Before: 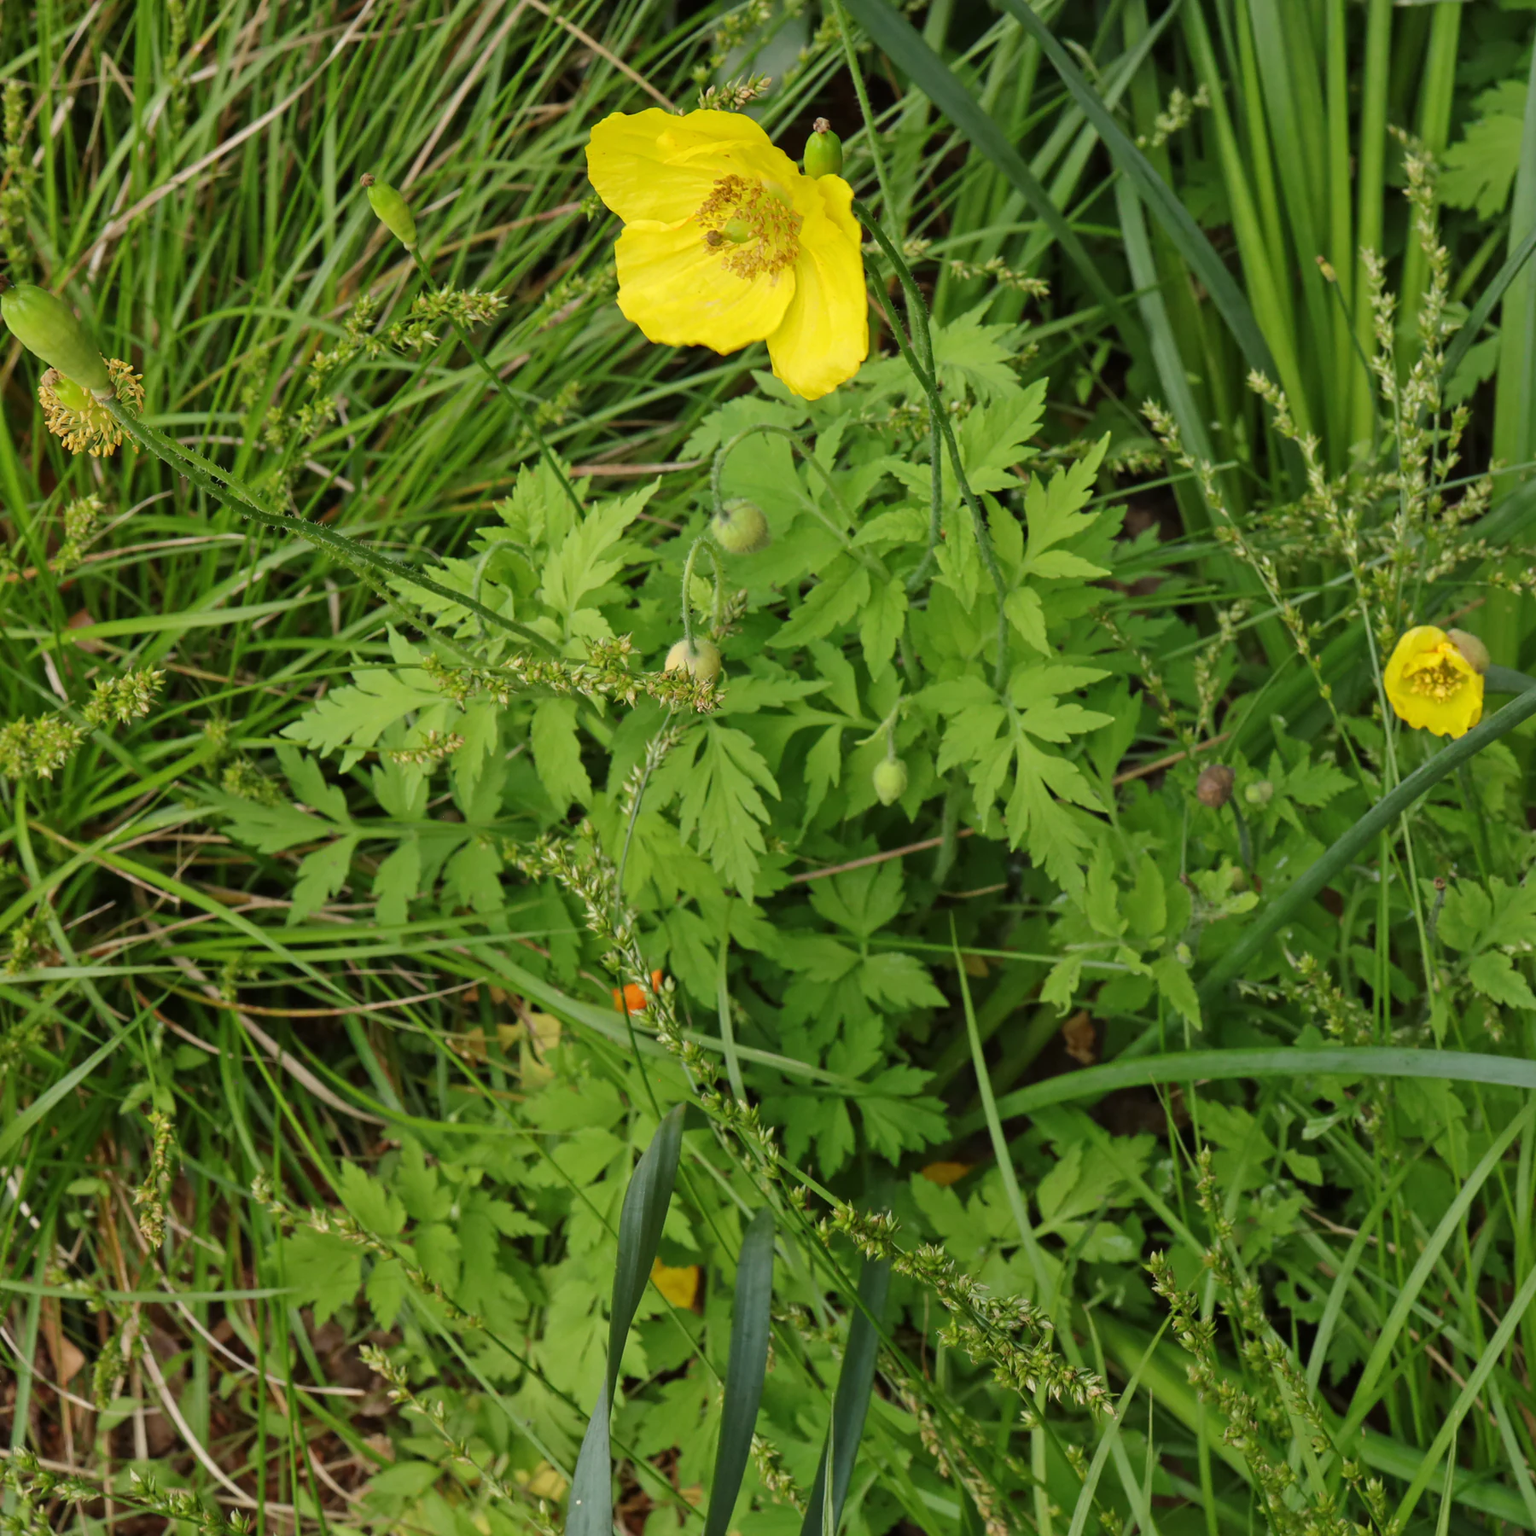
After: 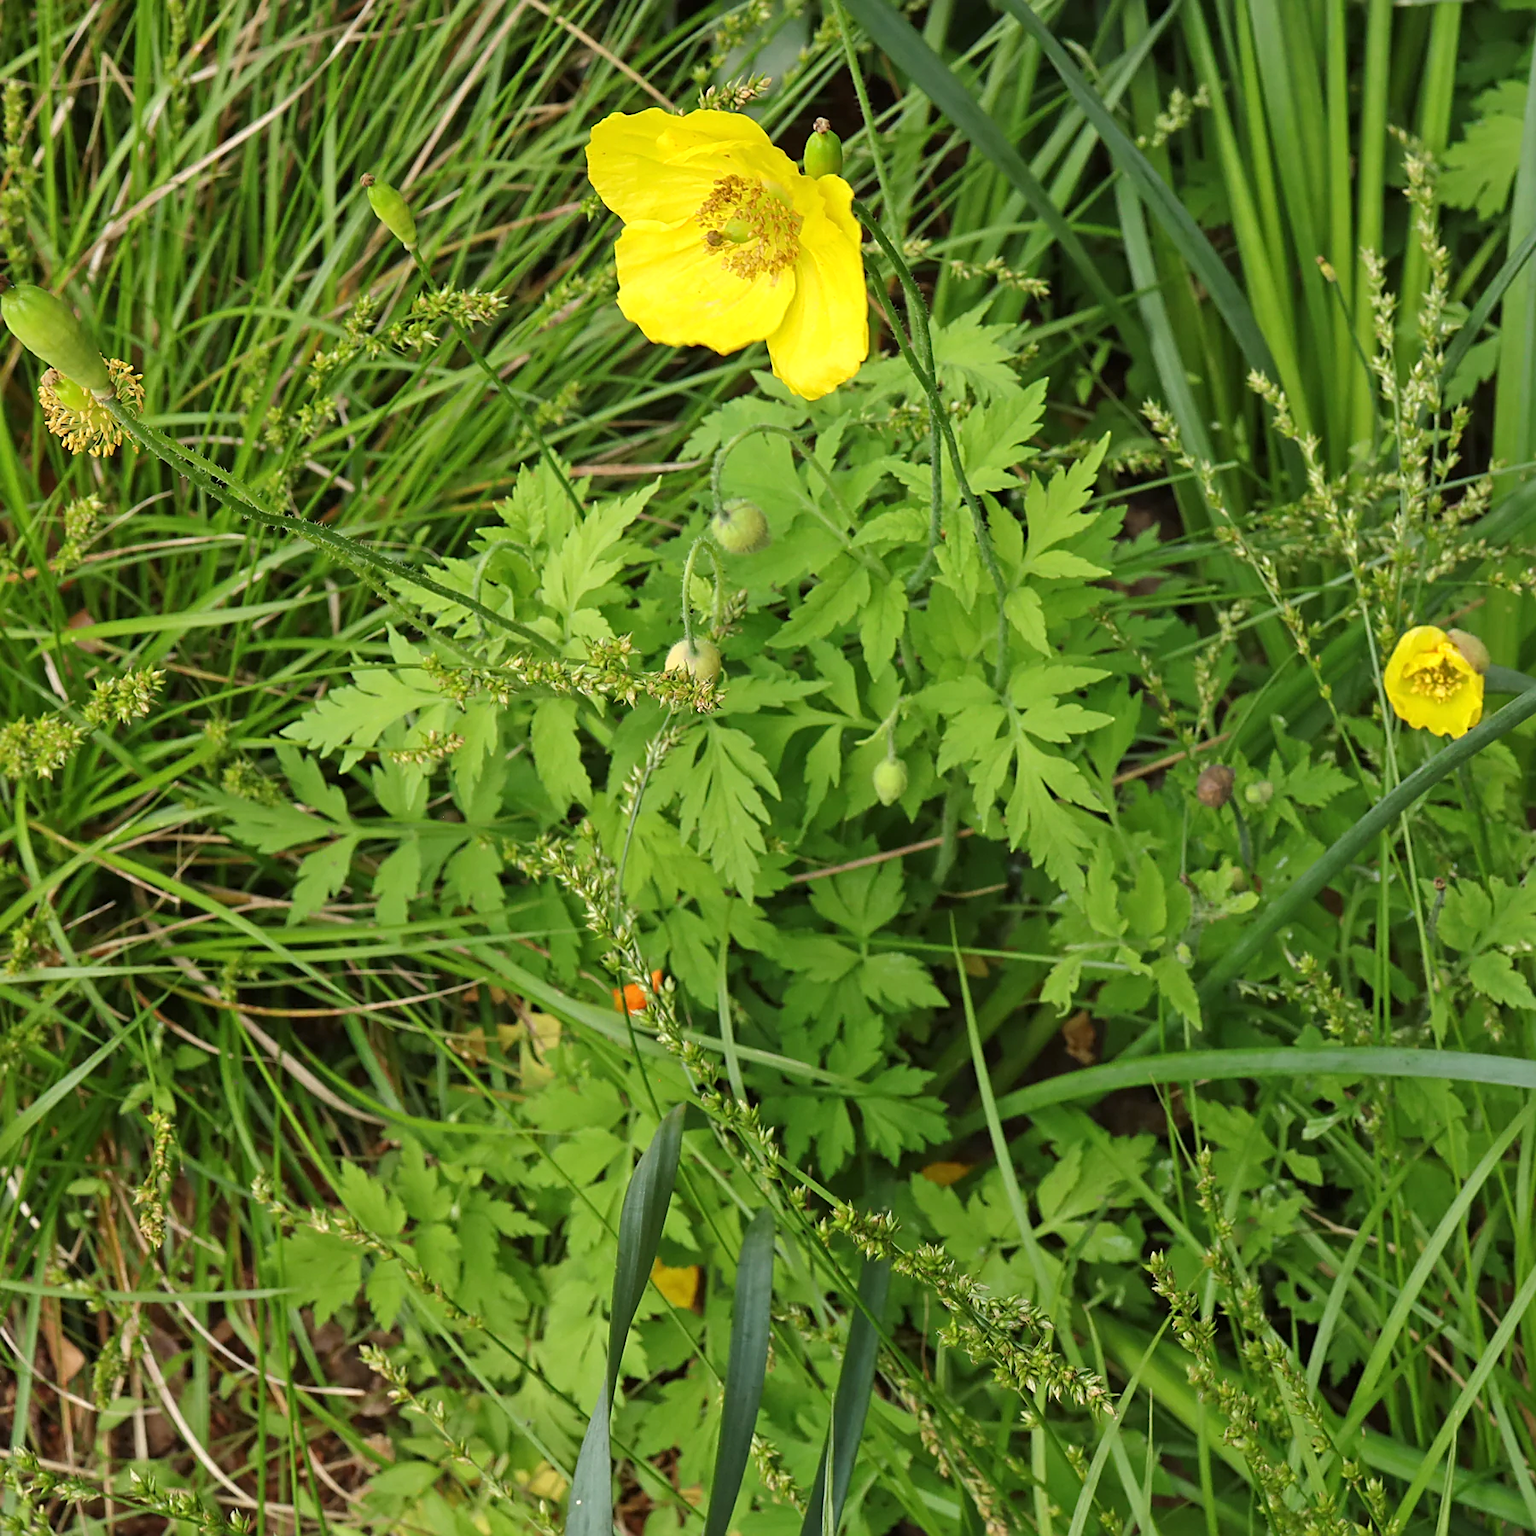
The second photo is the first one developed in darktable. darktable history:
sharpen: on, module defaults
exposure: exposure 0.375 EV, compensate highlight preservation false
